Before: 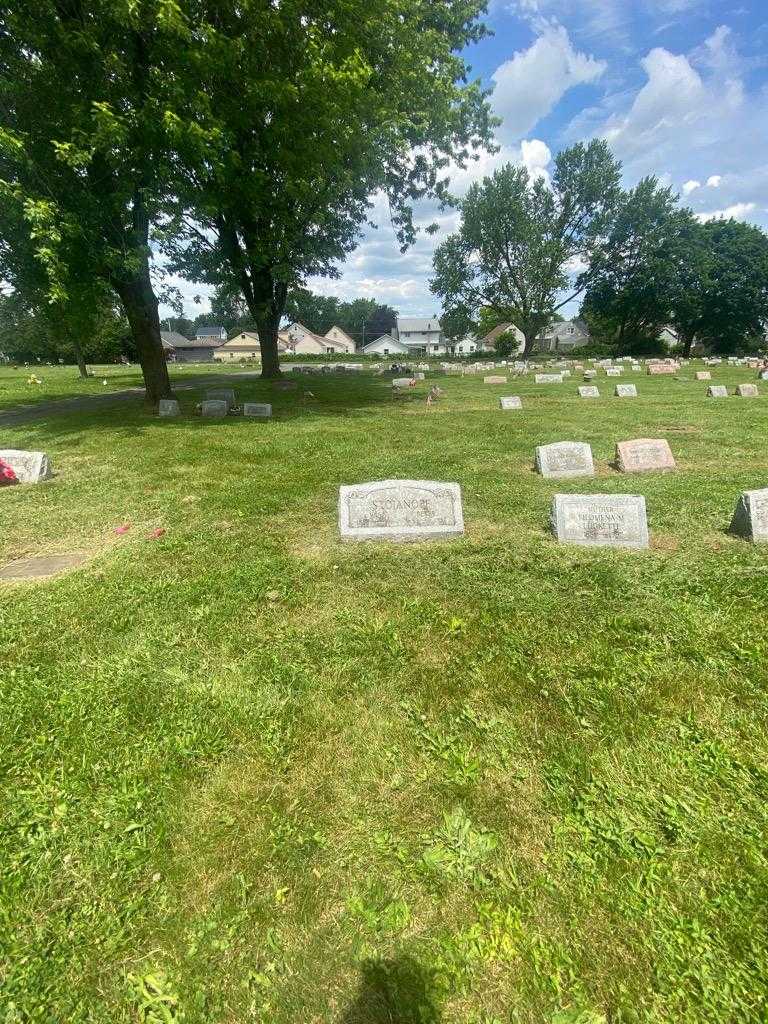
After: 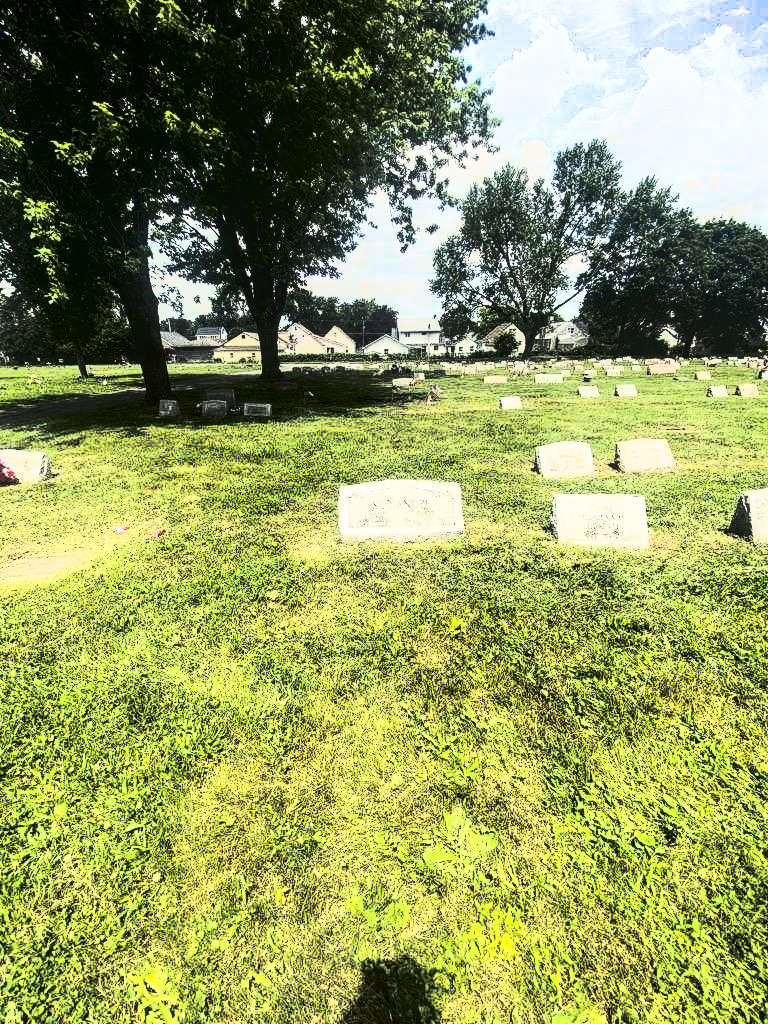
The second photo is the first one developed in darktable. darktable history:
color balance rgb: perceptual saturation grading › global saturation 20%, global vibrance 20%
split-toning: shadows › hue 43.2°, shadows › saturation 0, highlights › hue 50.4°, highlights › saturation 1
local contrast: on, module defaults
contrast brightness saturation: contrast 0.93, brightness 0.2
